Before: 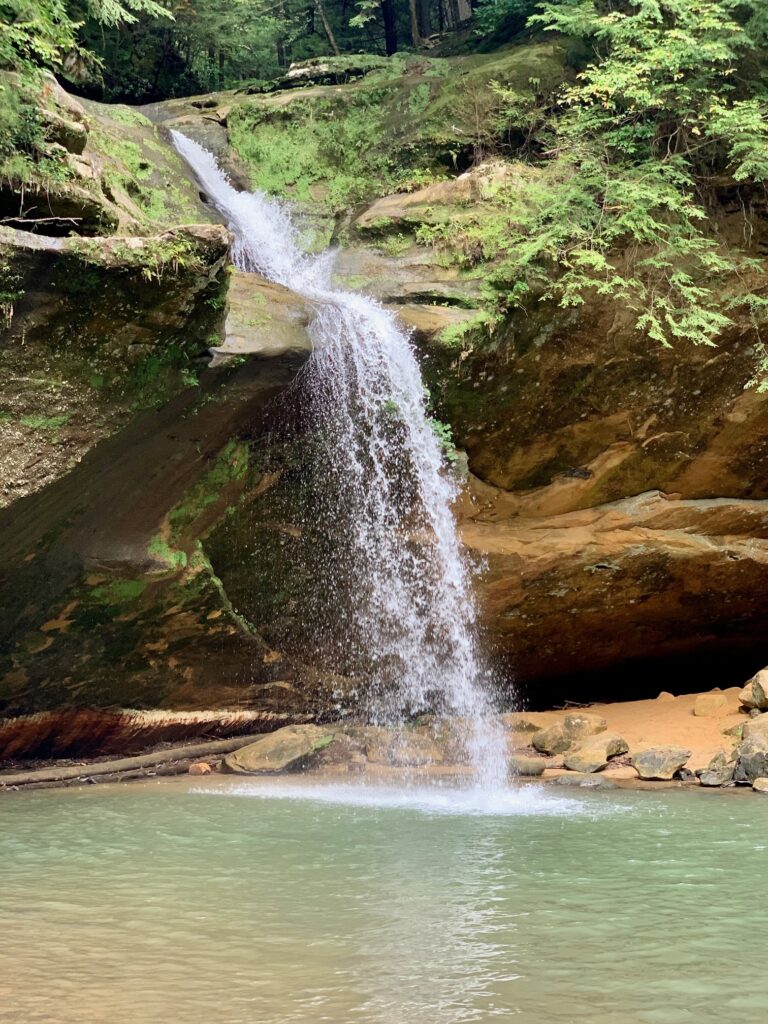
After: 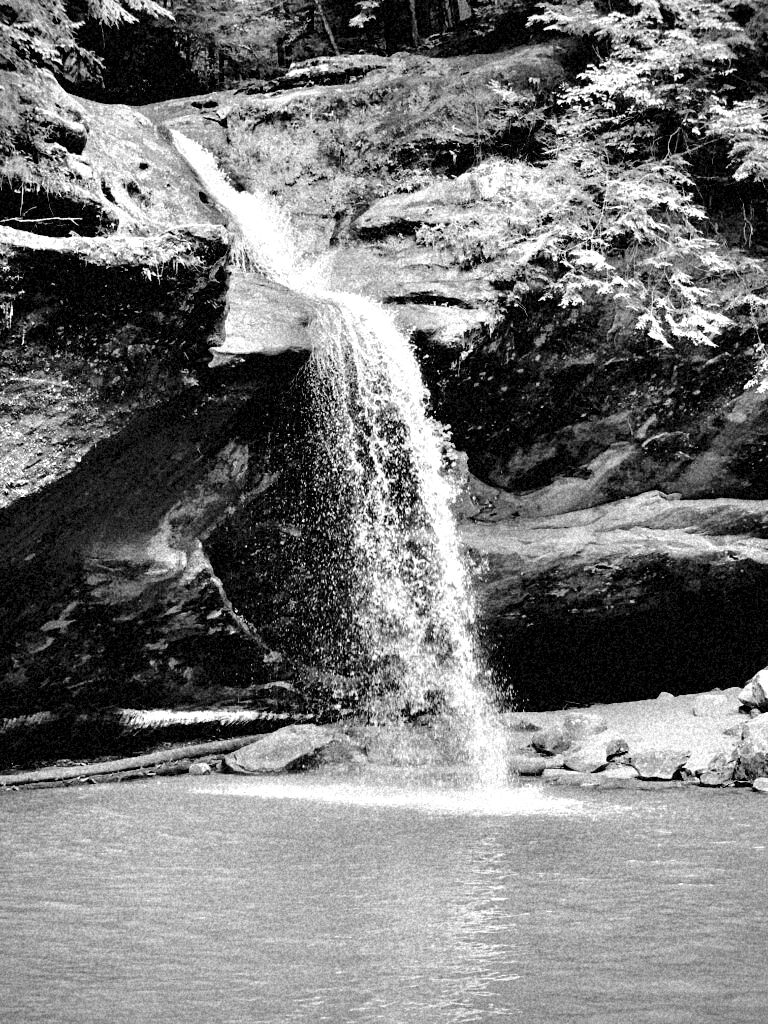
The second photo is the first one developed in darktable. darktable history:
monochrome: a -4.13, b 5.16, size 1
vignetting: unbound false
contrast equalizer: octaves 7, y [[0.627 ×6], [0.563 ×6], [0 ×6], [0 ×6], [0 ×6]]
tone curve: curves: ch0 [(0, 0) (0.004, 0) (0.133, 0.076) (0.325, 0.362) (0.879, 0.885) (1, 1)], color space Lab, linked channels, preserve colors none
grain: coarseness 46.9 ISO, strength 50.21%, mid-tones bias 0%
